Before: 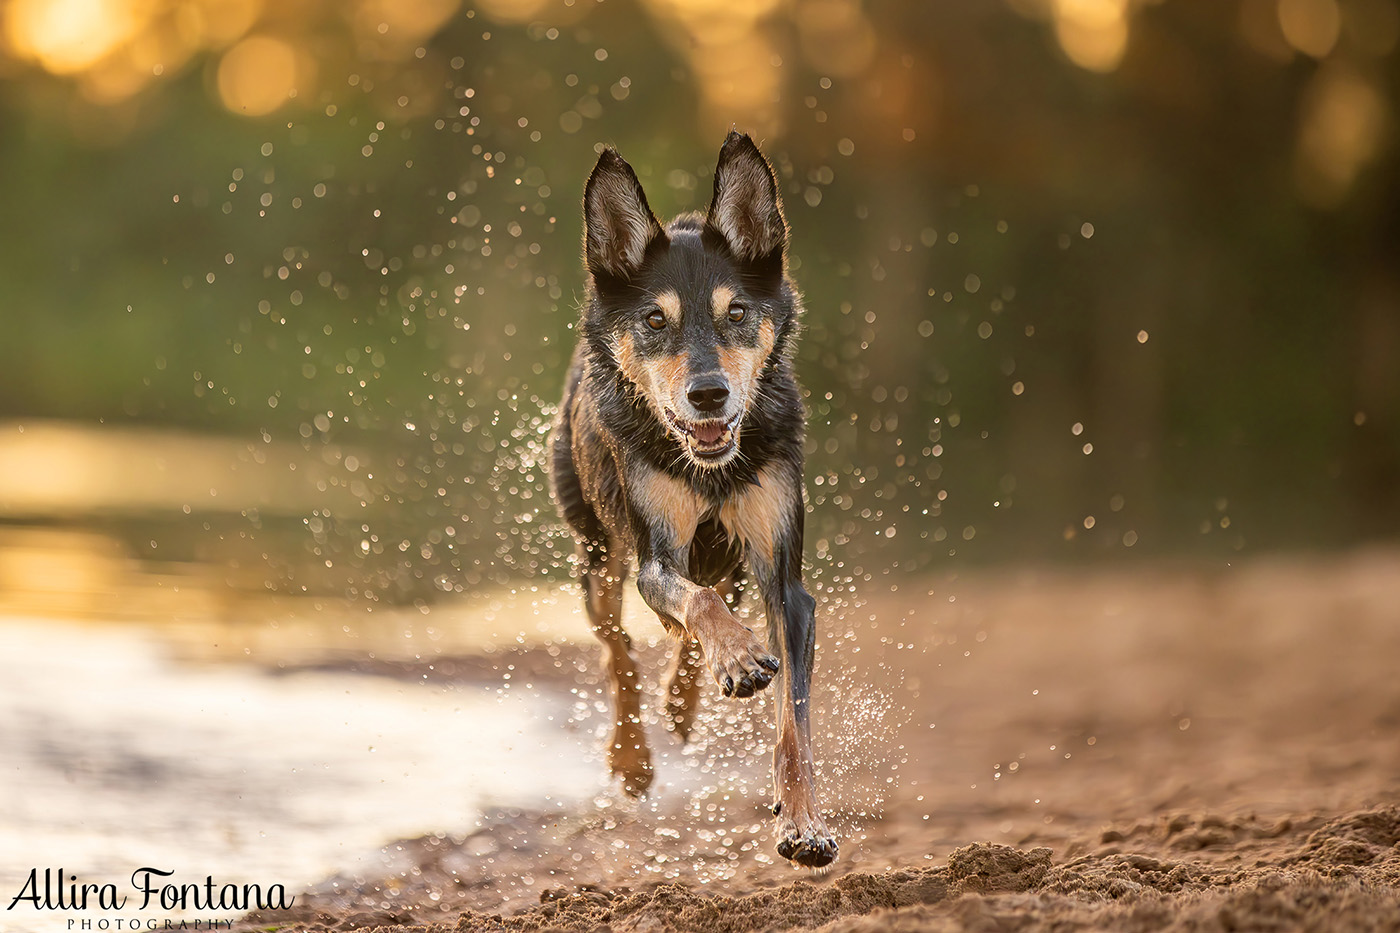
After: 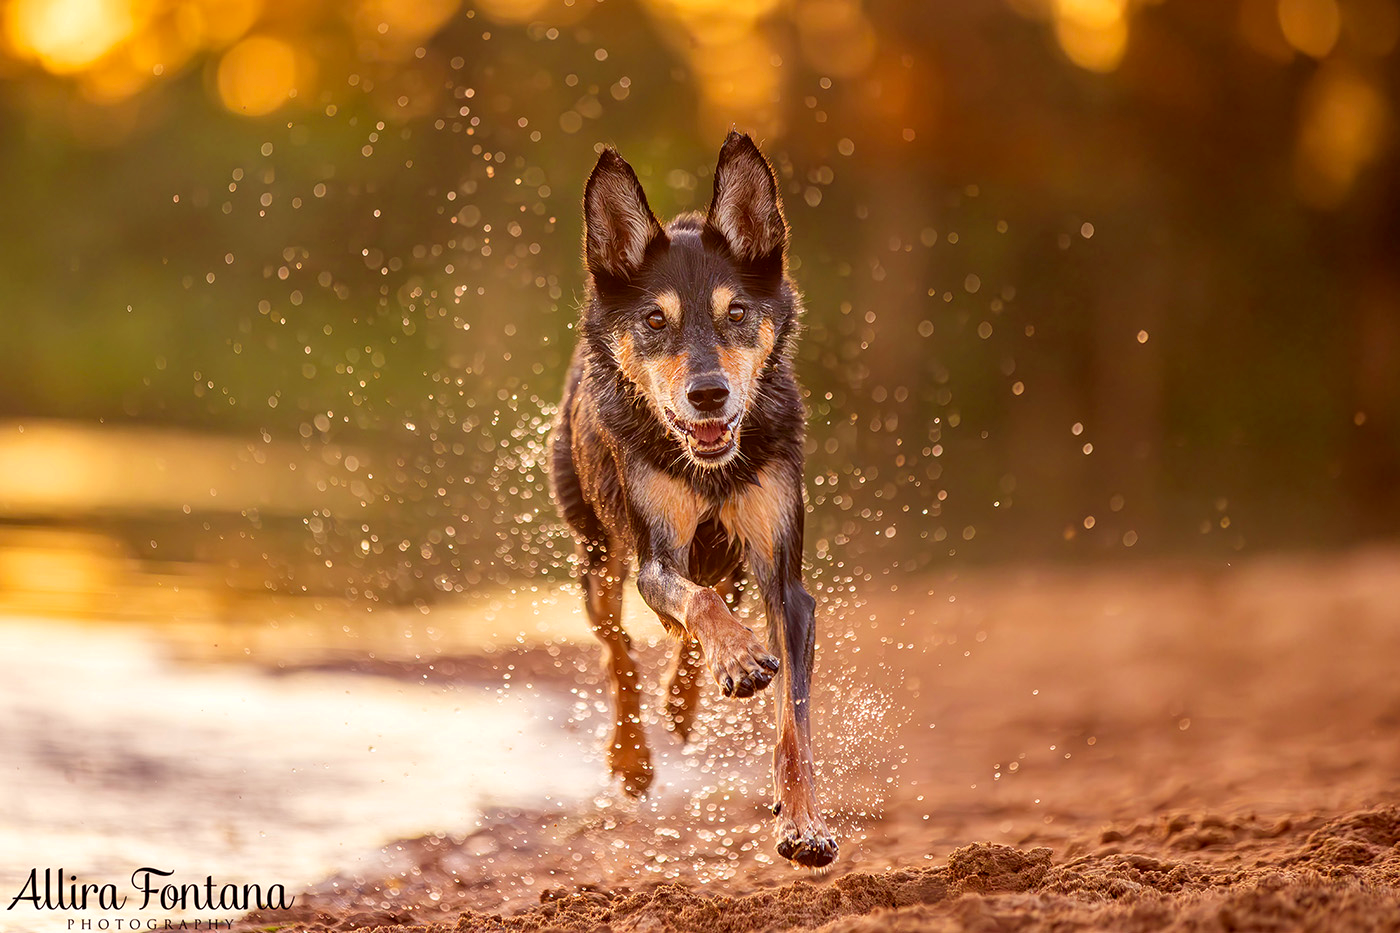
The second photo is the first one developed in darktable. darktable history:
contrast brightness saturation: brightness -0.02, saturation 0.35
rgb levels: mode RGB, independent channels, levels [[0, 0.474, 1], [0, 0.5, 1], [0, 0.5, 1]]
local contrast: highlights 100%, shadows 100%, detail 120%, midtone range 0.2
